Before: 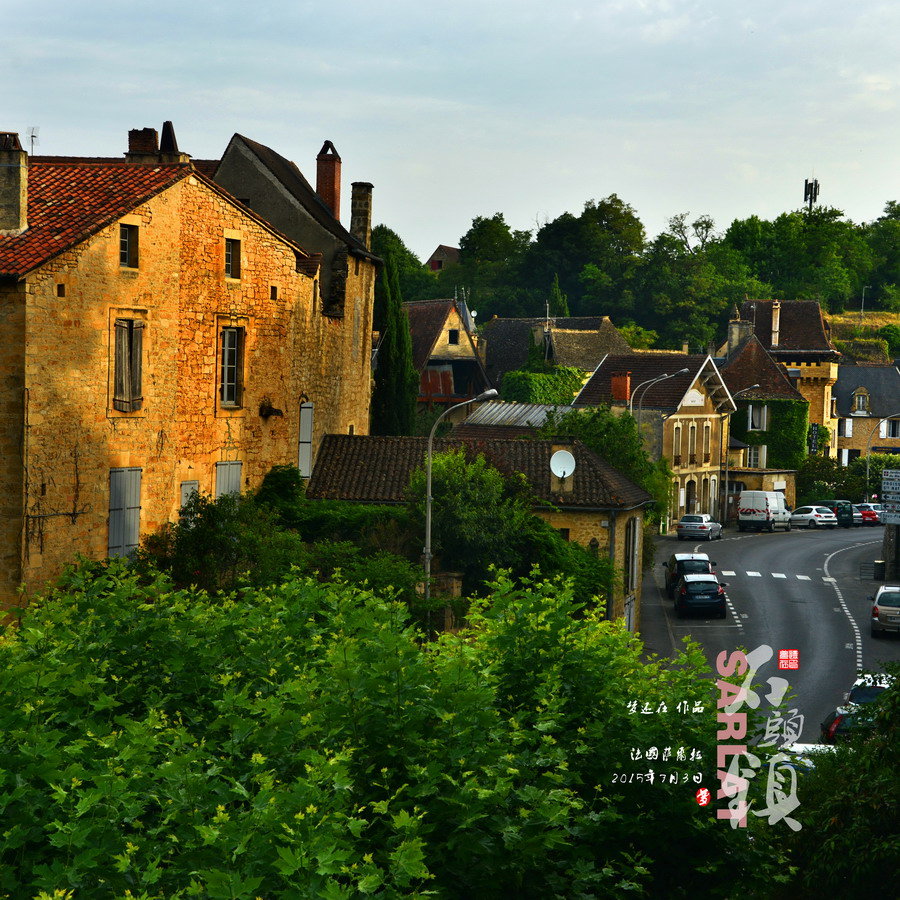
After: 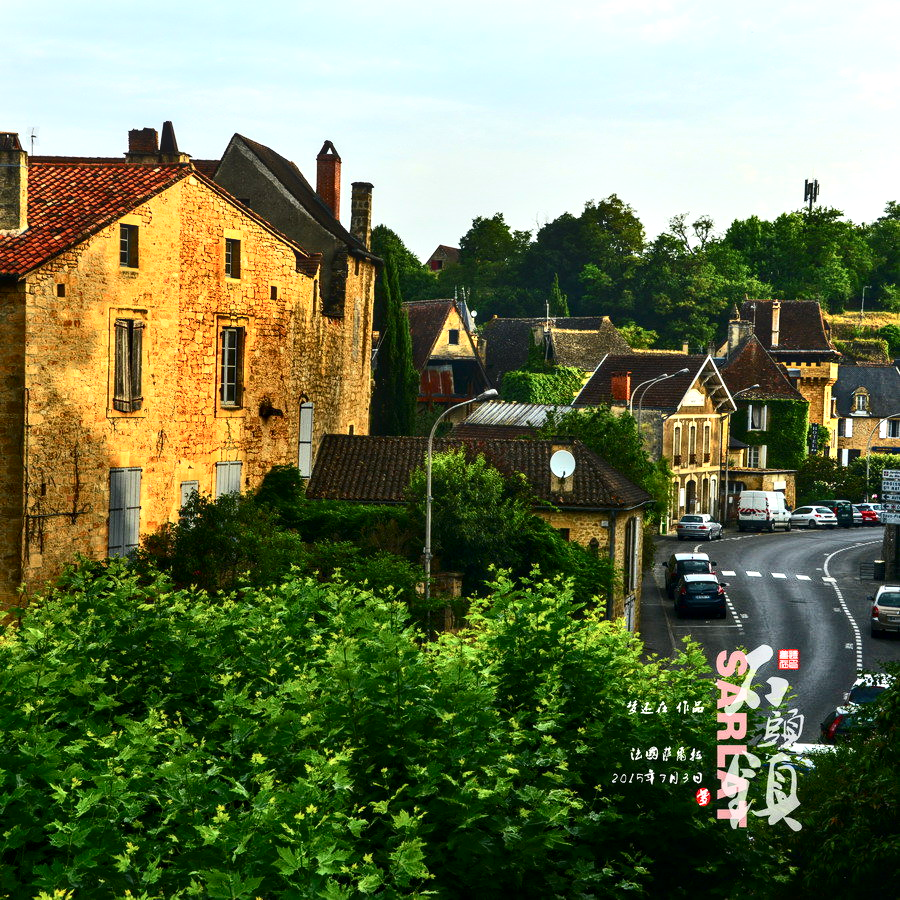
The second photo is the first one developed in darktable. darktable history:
local contrast: on, module defaults
contrast brightness saturation: contrast 0.294
tone equalizer: -7 EV 0.183 EV, -6 EV 0.151 EV, -5 EV 0.086 EV, -4 EV 0.078 EV, -2 EV -0.02 EV, -1 EV -0.061 EV, +0 EV -0.044 EV, edges refinement/feathering 500, mask exposure compensation -1.57 EV, preserve details no
exposure: black level correction 0, exposure 0.704 EV, compensate highlight preservation false
